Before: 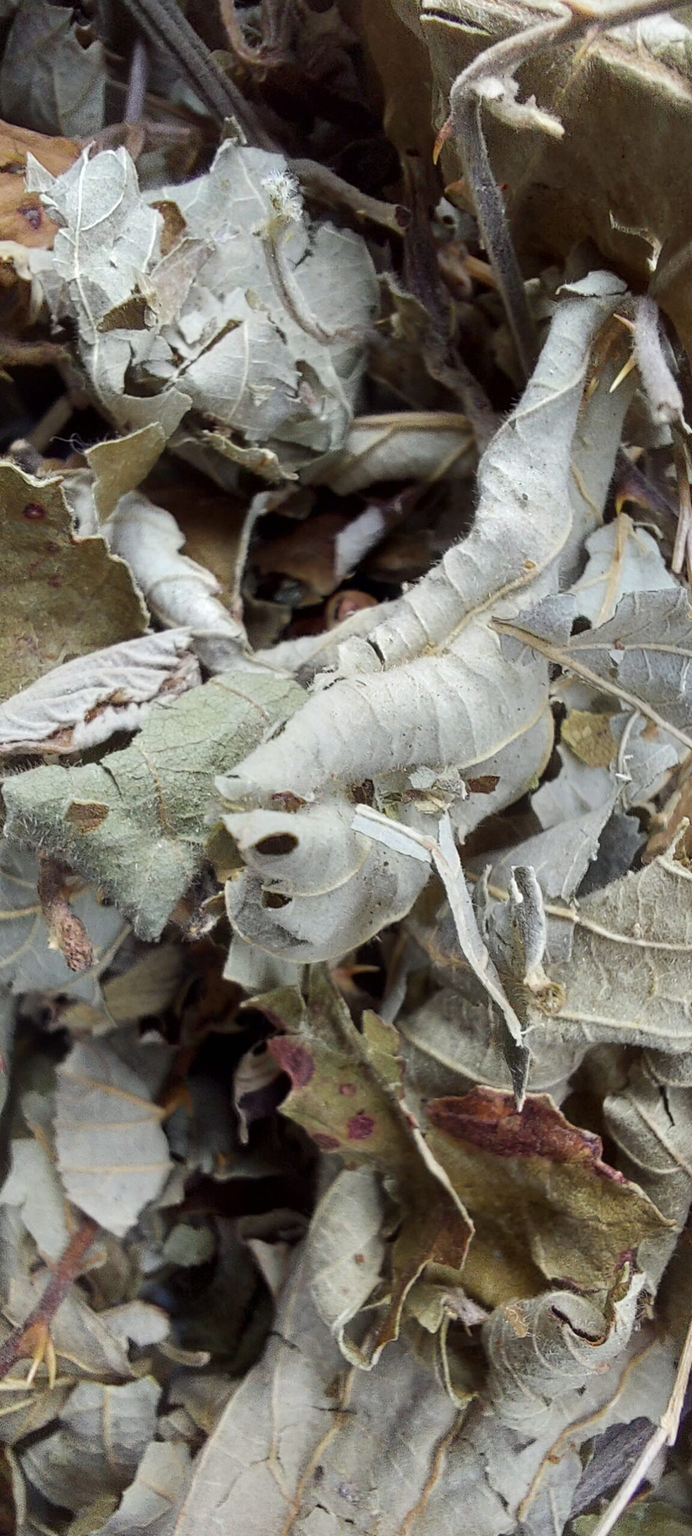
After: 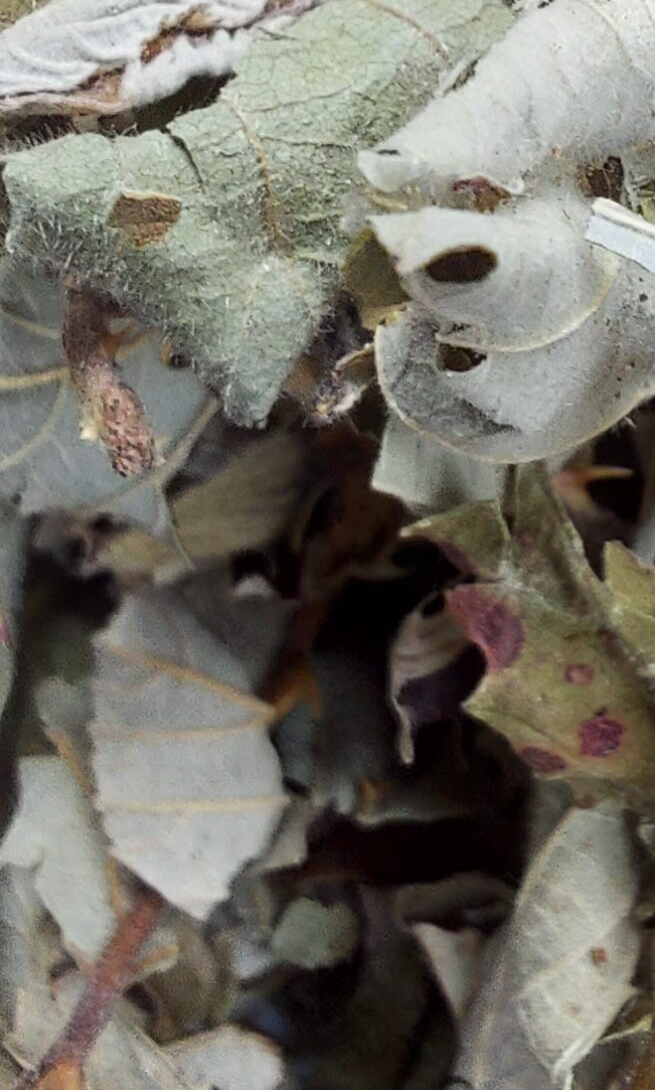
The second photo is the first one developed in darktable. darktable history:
crop: top 44.614%, right 43.149%, bottom 12.799%
